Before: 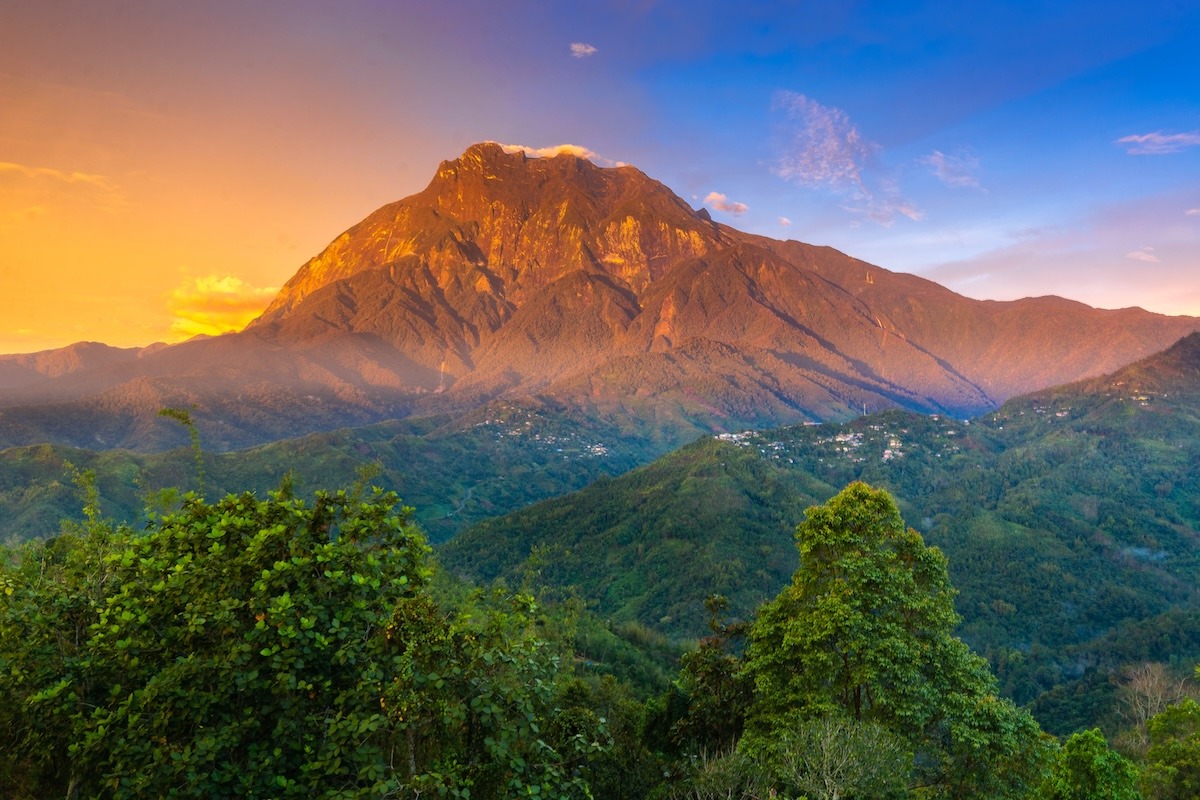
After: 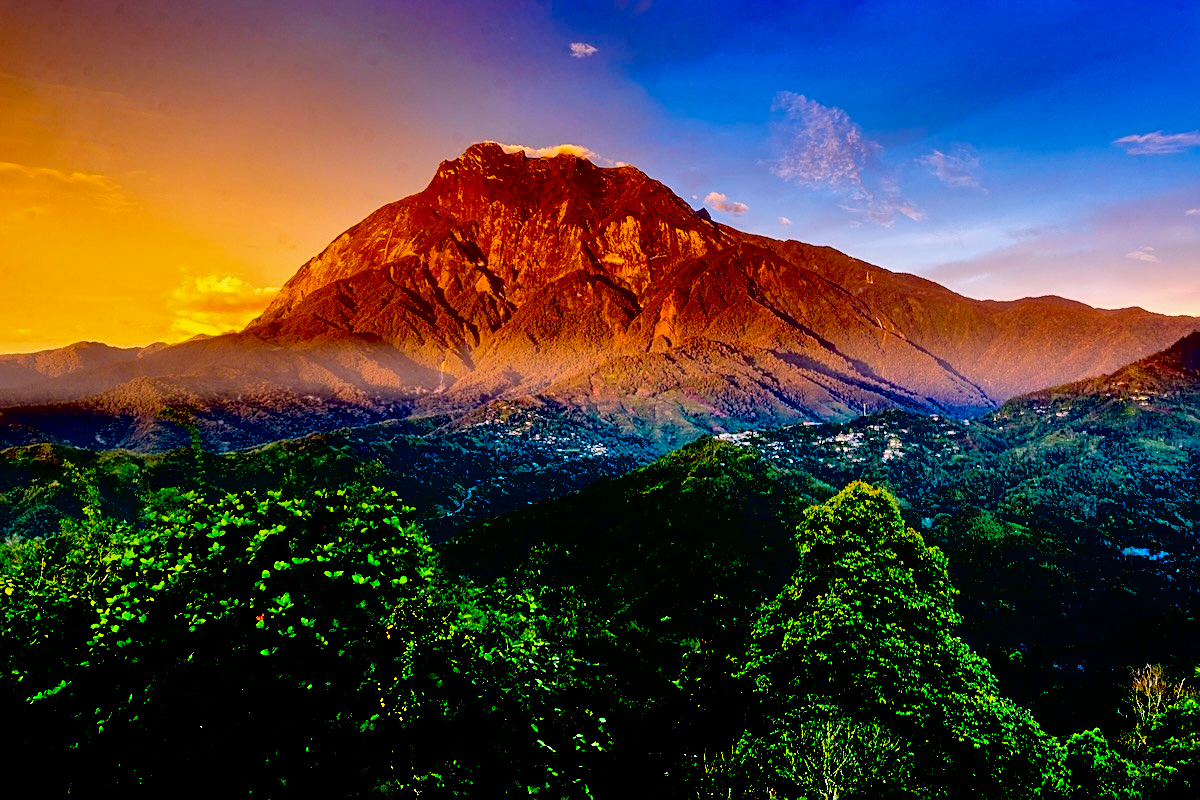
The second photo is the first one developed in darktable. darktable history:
exposure: black level correction 0.1, exposure -0.092 EV, compensate highlight preservation false
shadows and highlights: low approximation 0.01, soften with gaussian
local contrast: mode bilateral grid, contrast 20, coarseness 50, detail 120%, midtone range 0.2
sharpen: on, module defaults
